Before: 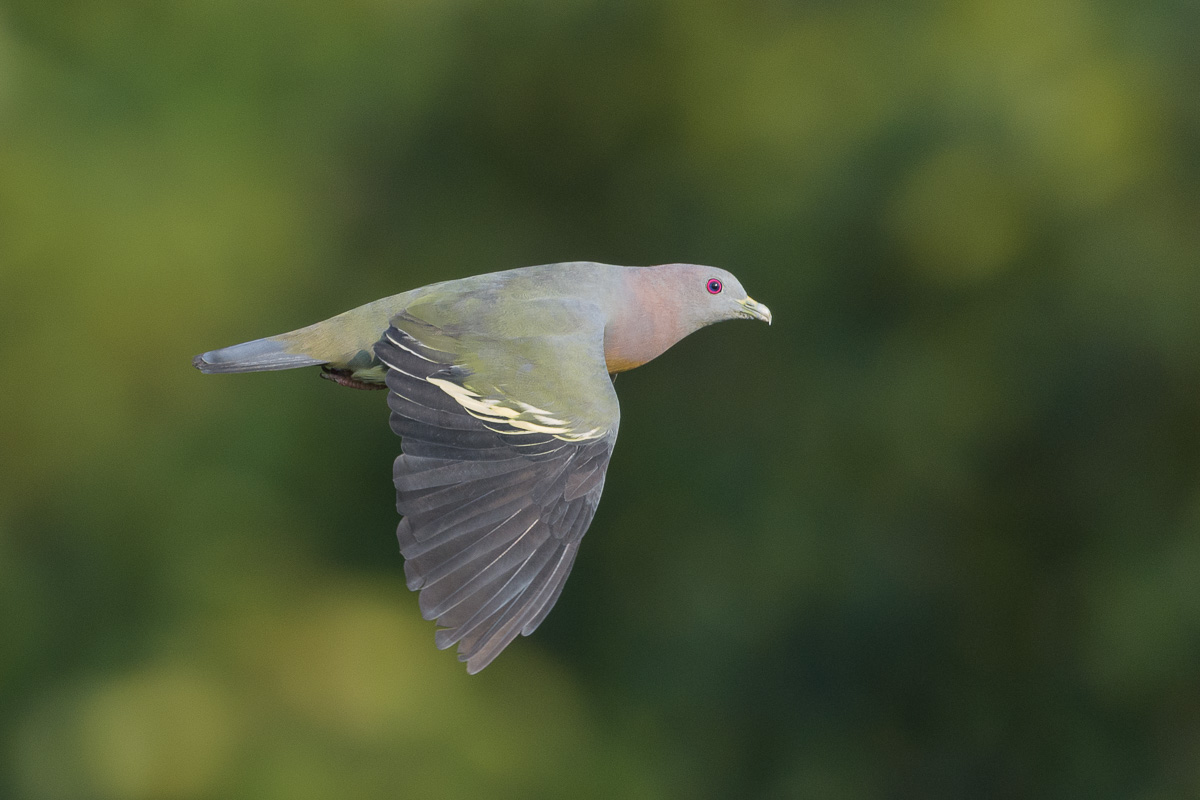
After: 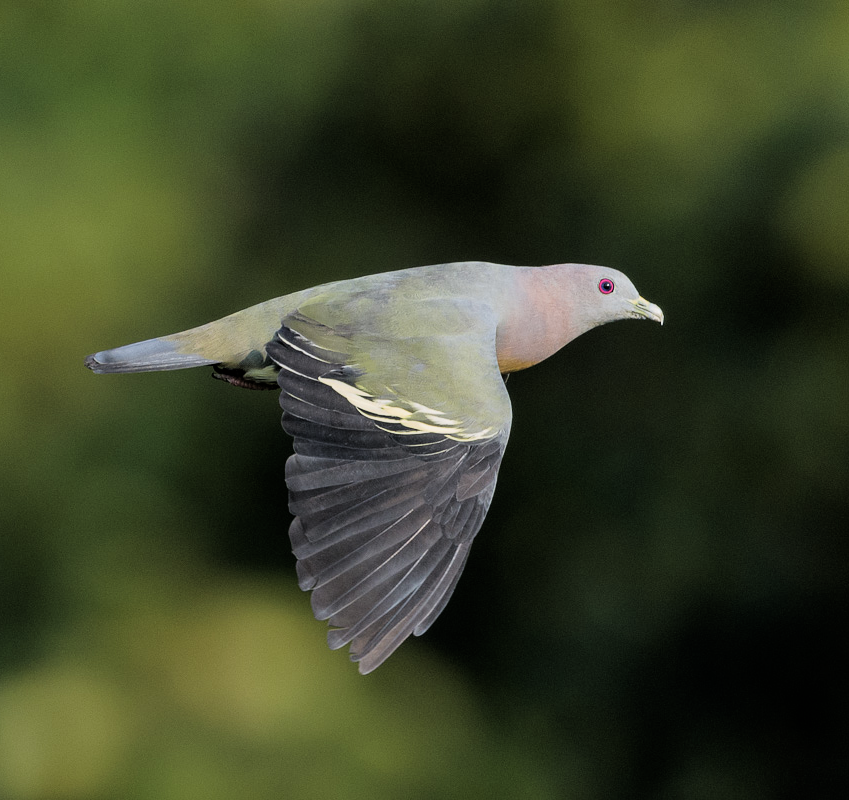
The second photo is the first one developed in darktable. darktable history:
crop and rotate: left 9.061%, right 20.142%
filmic rgb: black relative exposure -4 EV, white relative exposure 3 EV, hardness 3.02, contrast 1.4
